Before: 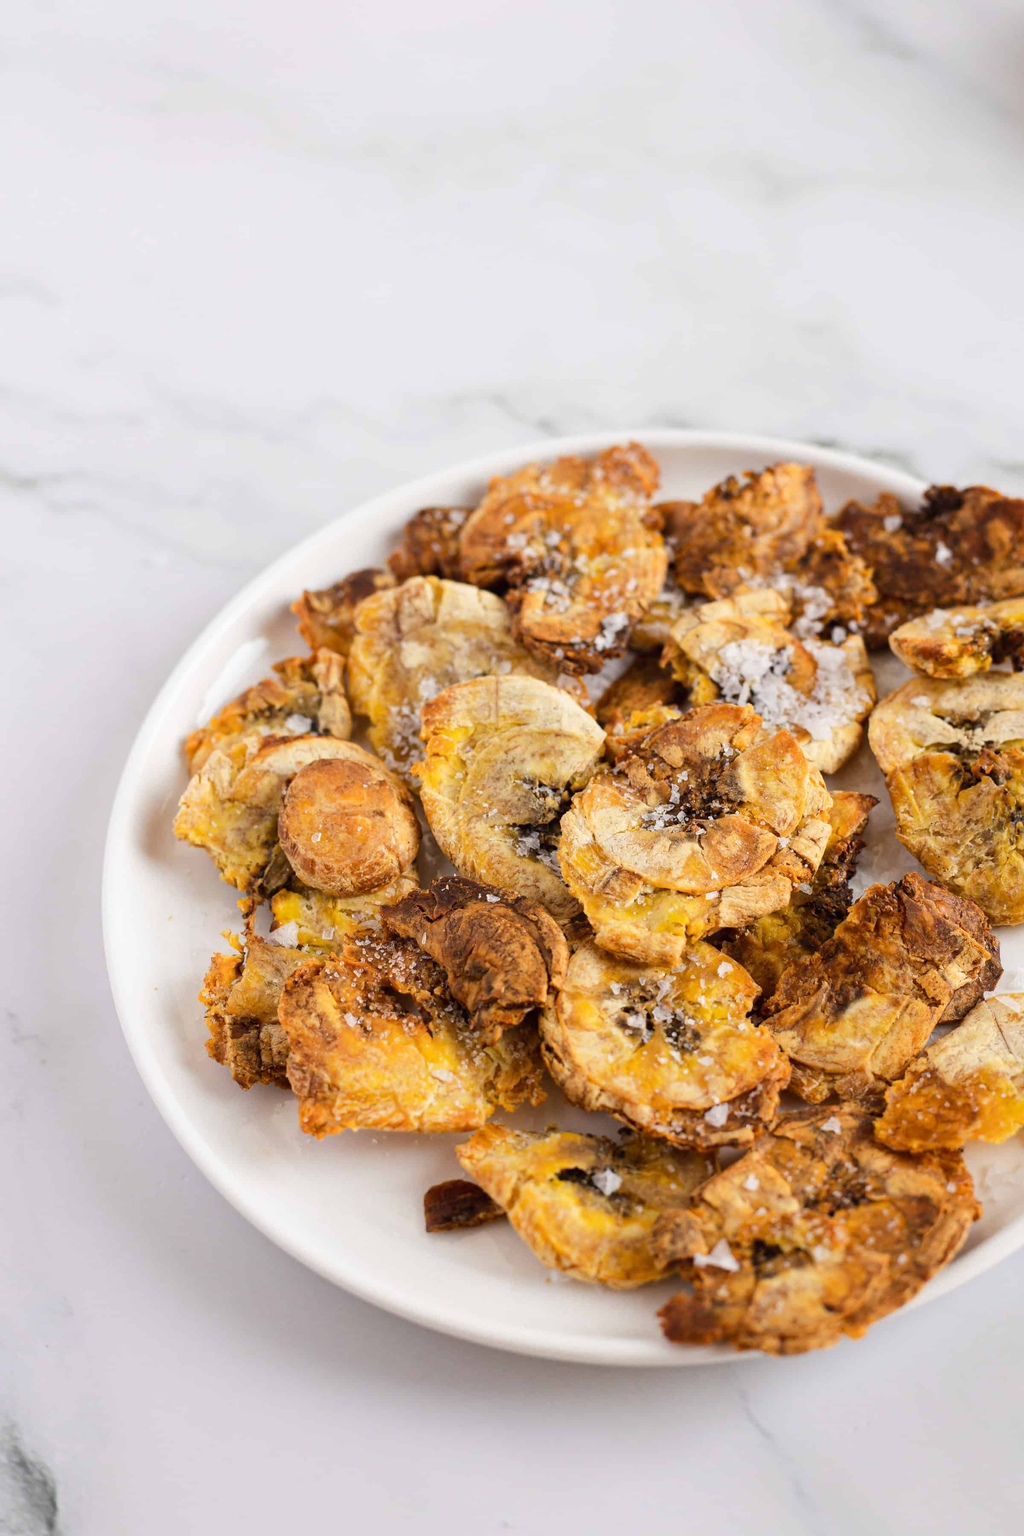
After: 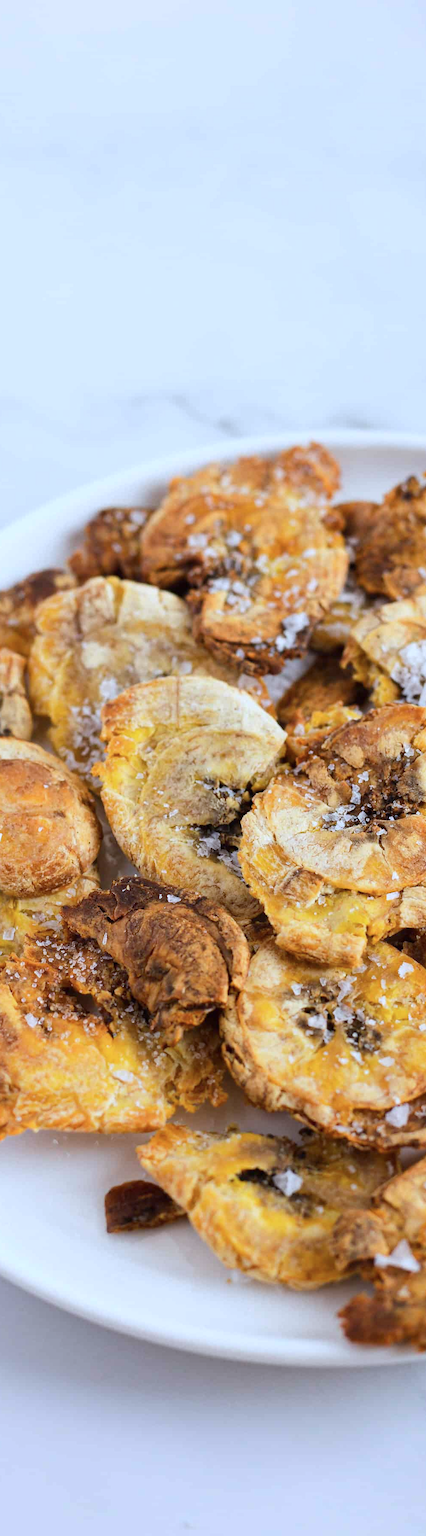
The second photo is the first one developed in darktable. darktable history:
crop: left 31.229%, right 27.105%
color calibration: illuminant as shot in camera, x 0.378, y 0.381, temperature 4093.13 K, saturation algorithm version 1 (2020)
